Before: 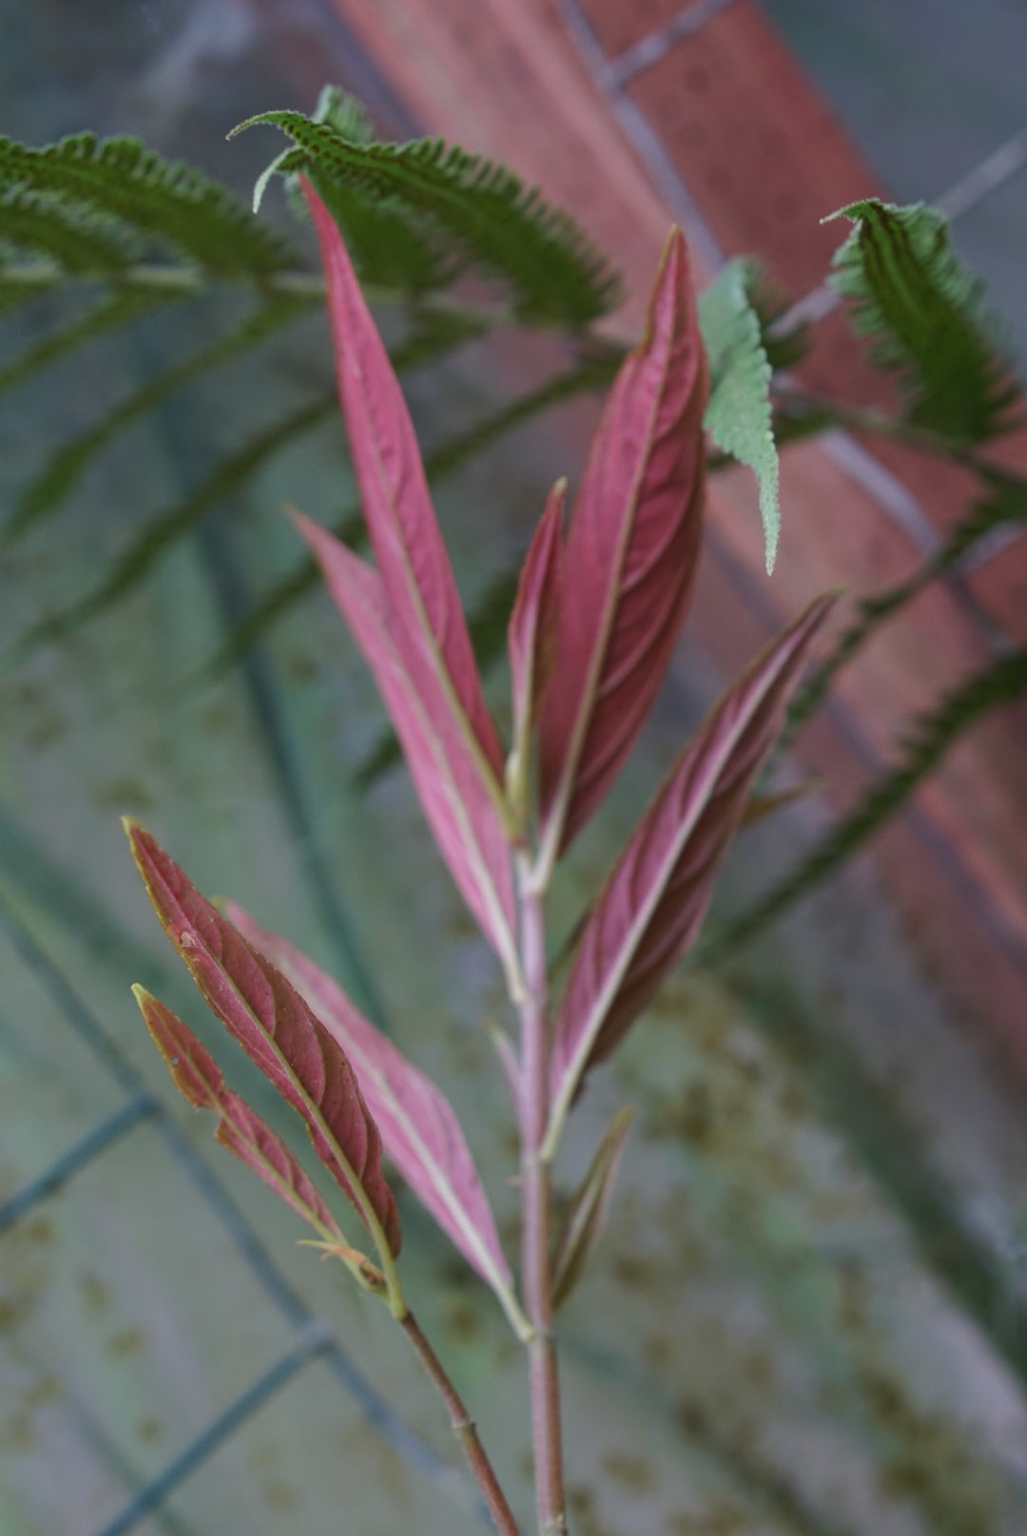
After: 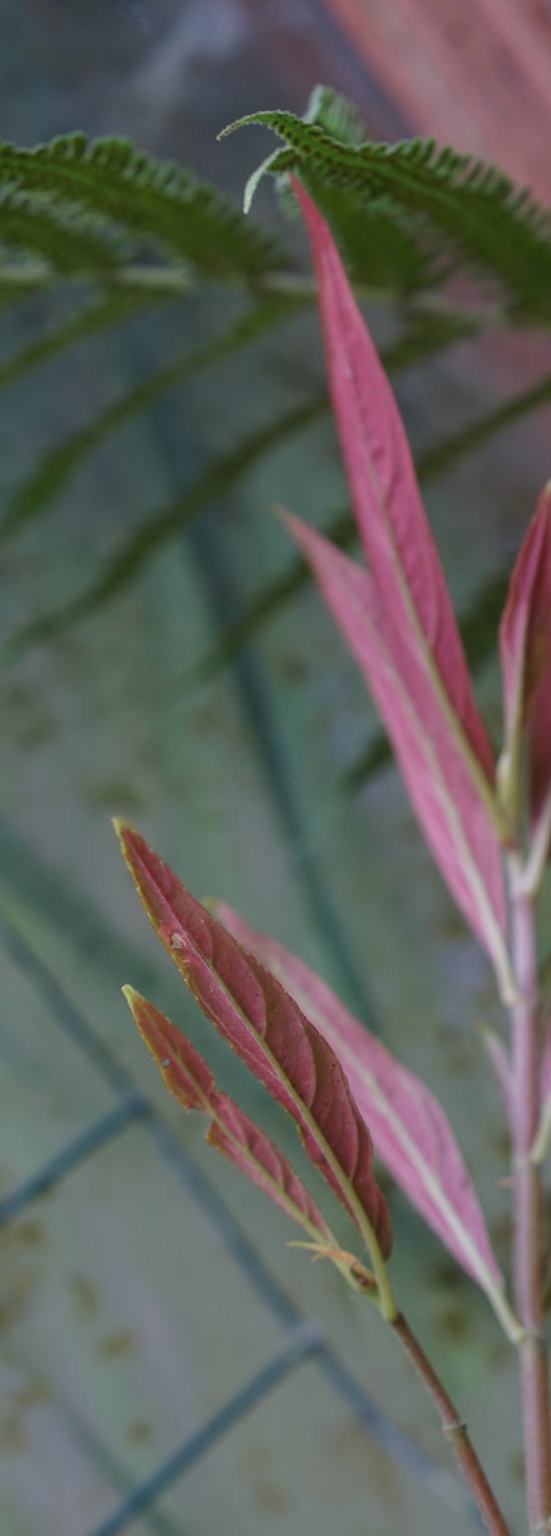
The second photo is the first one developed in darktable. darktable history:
exposure: exposure -0.144 EV, compensate highlight preservation false
tone equalizer: edges refinement/feathering 500, mask exposure compensation -1.57 EV, preserve details no
crop: left 0.959%, right 45.39%, bottom 0.079%
